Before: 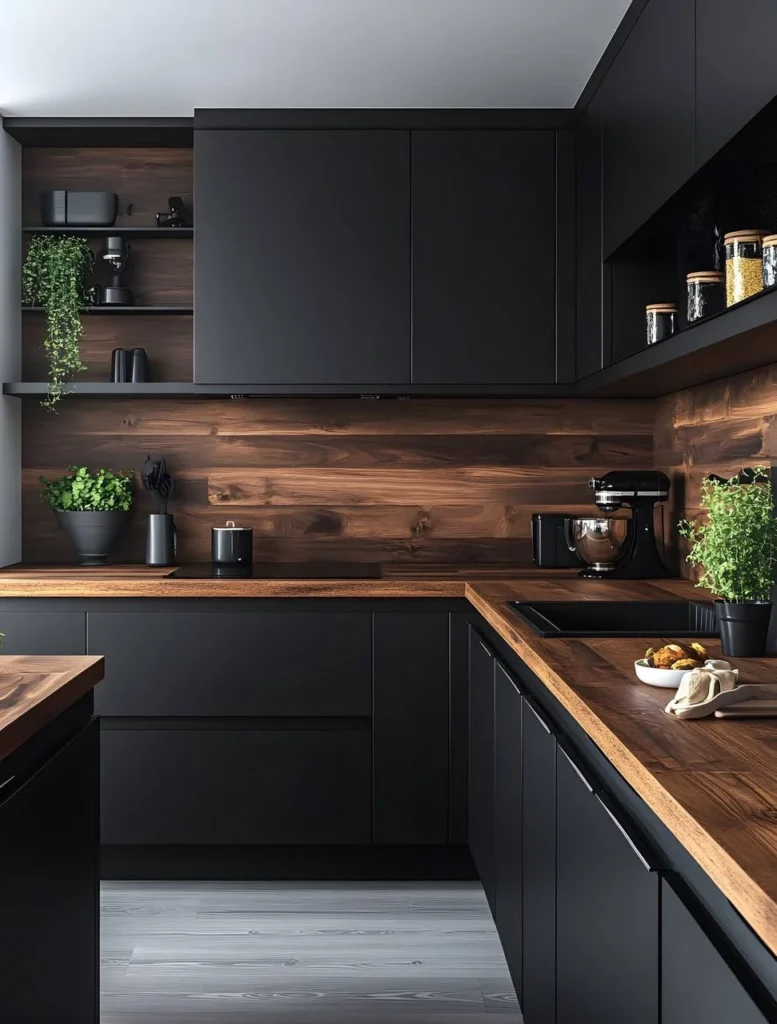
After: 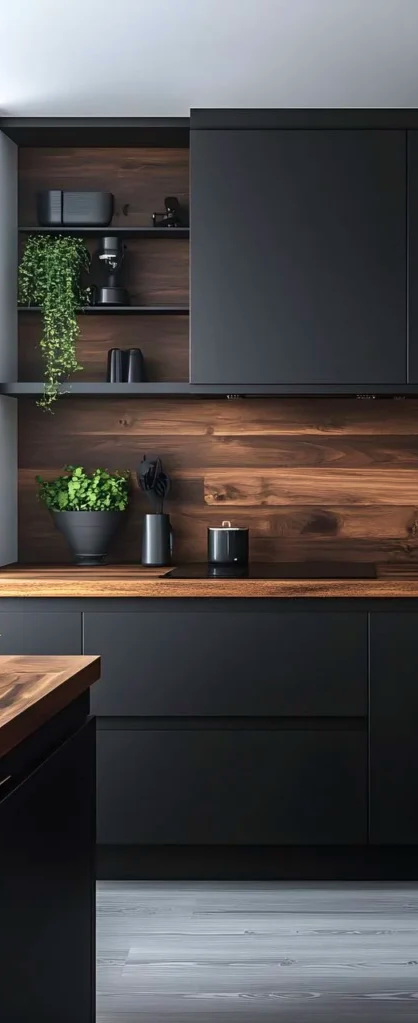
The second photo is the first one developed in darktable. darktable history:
crop: left 0.587%, right 45.588%, bottom 0.086%
velvia: on, module defaults
